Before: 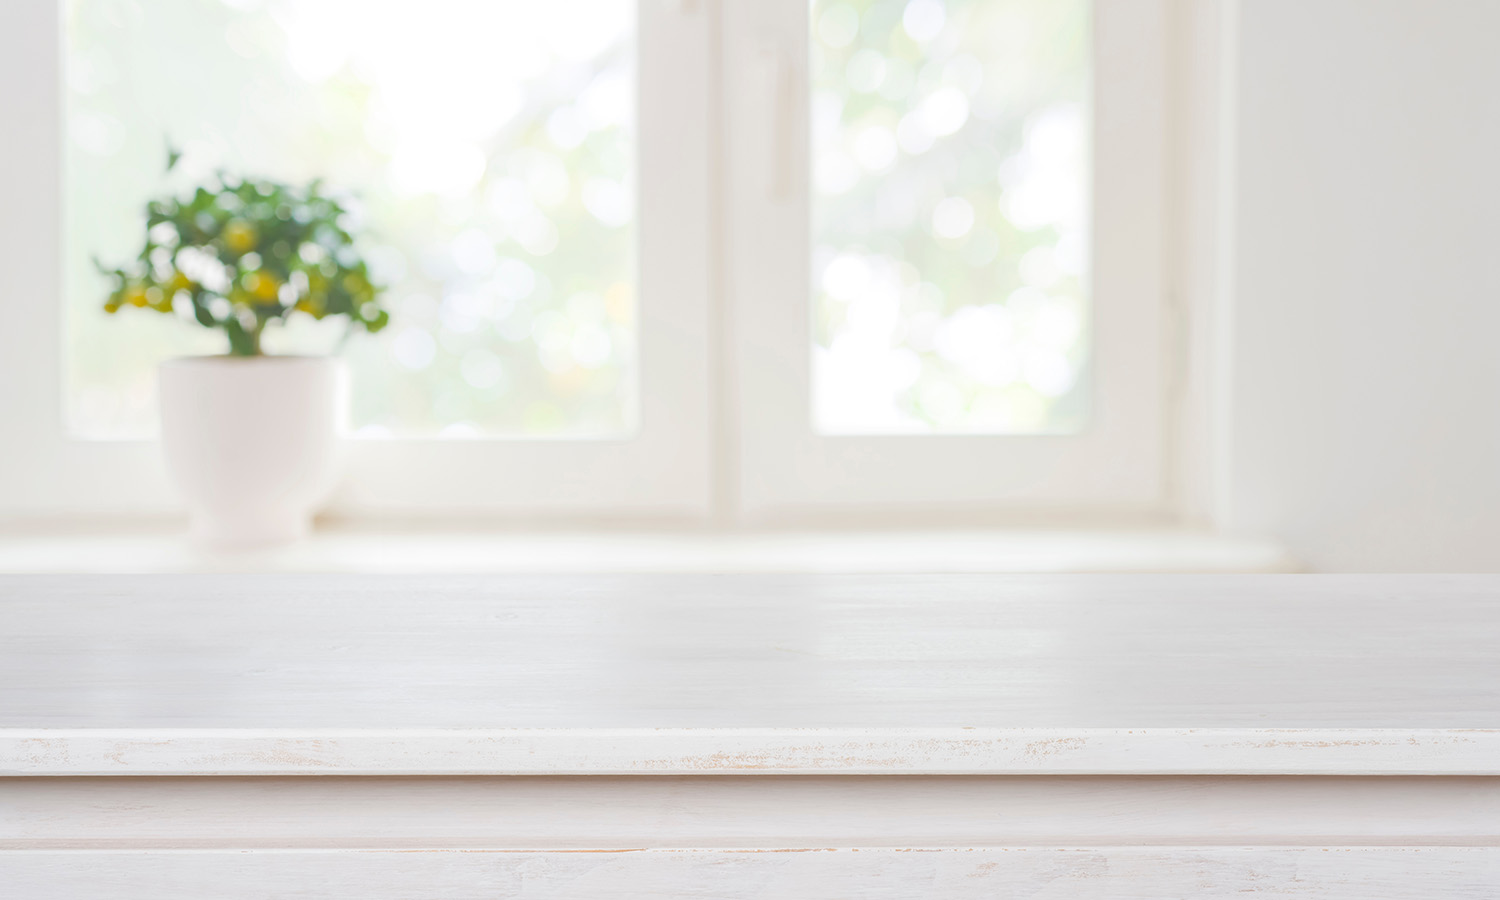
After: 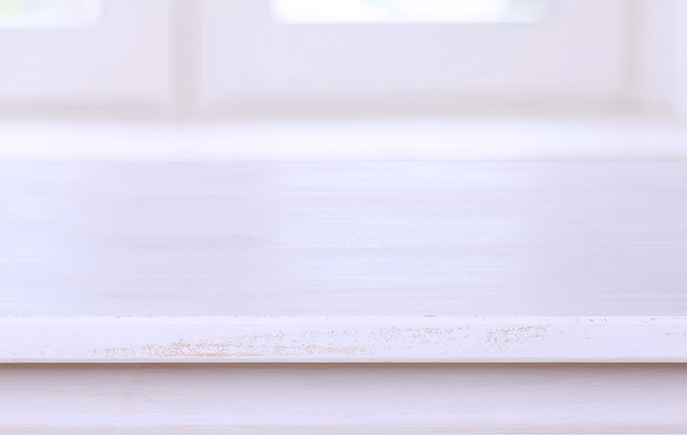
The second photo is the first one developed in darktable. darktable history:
crop: left 35.976%, top 45.819%, right 18.162%, bottom 5.807%
white balance: red 1.004, blue 1.096
